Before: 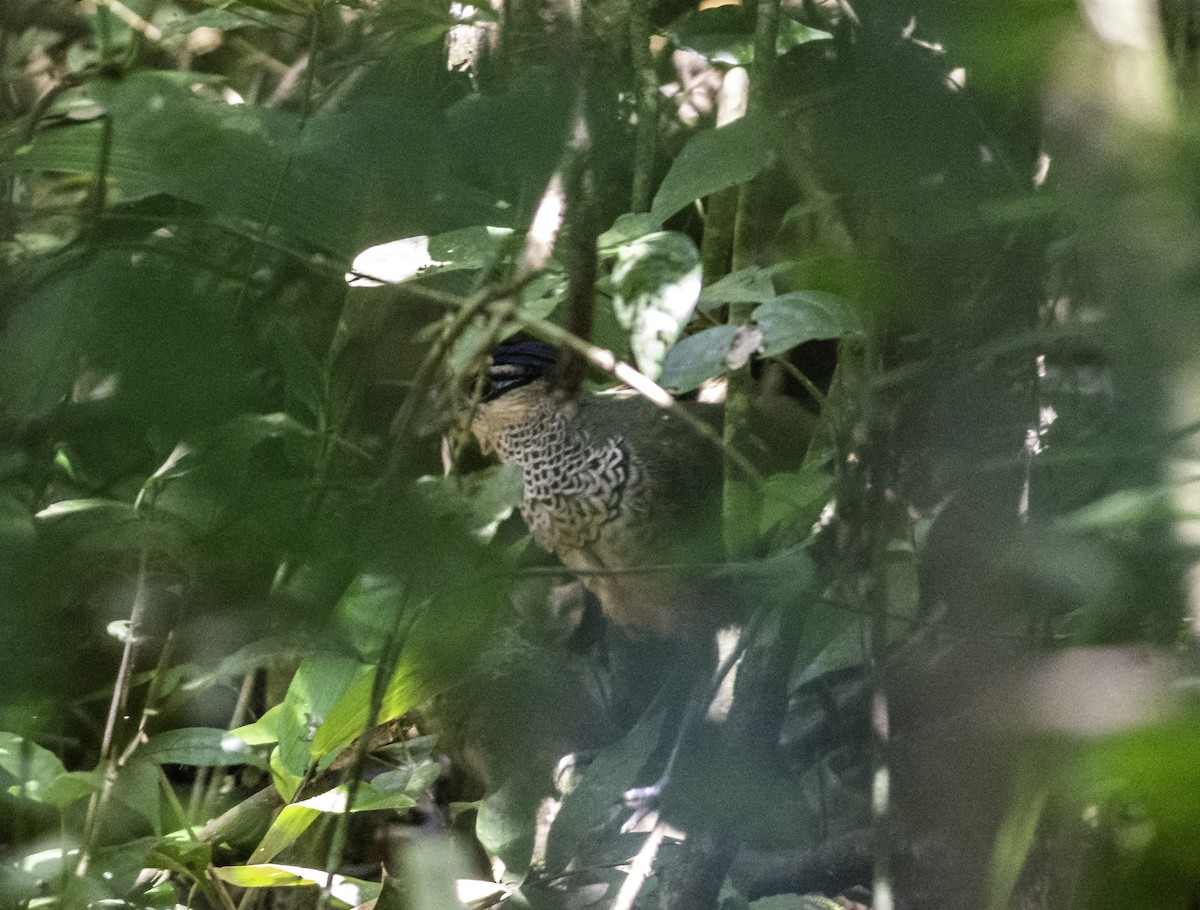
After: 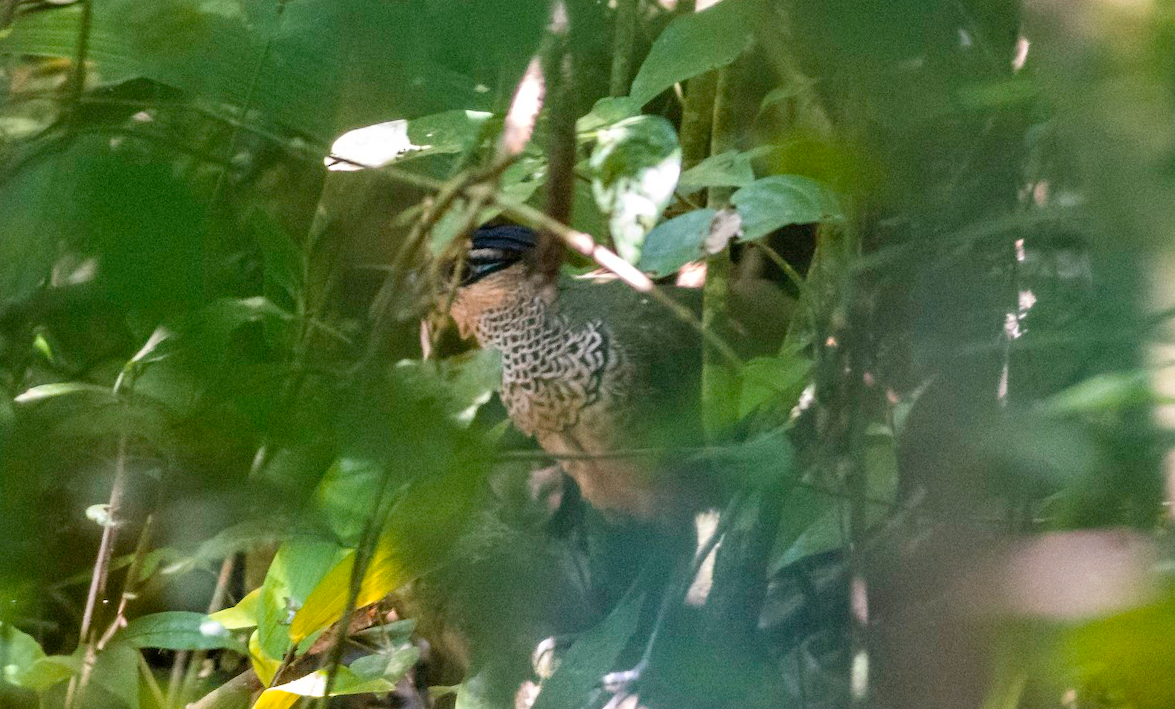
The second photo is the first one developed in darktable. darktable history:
color zones: curves: ch1 [(0.239, 0.552) (0.75, 0.5)]; ch2 [(0.25, 0.462) (0.749, 0.457)], mix 25.94%
crop and rotate: left 1.814%, top 12.818%, right 0.25%, bottom 9.225%
